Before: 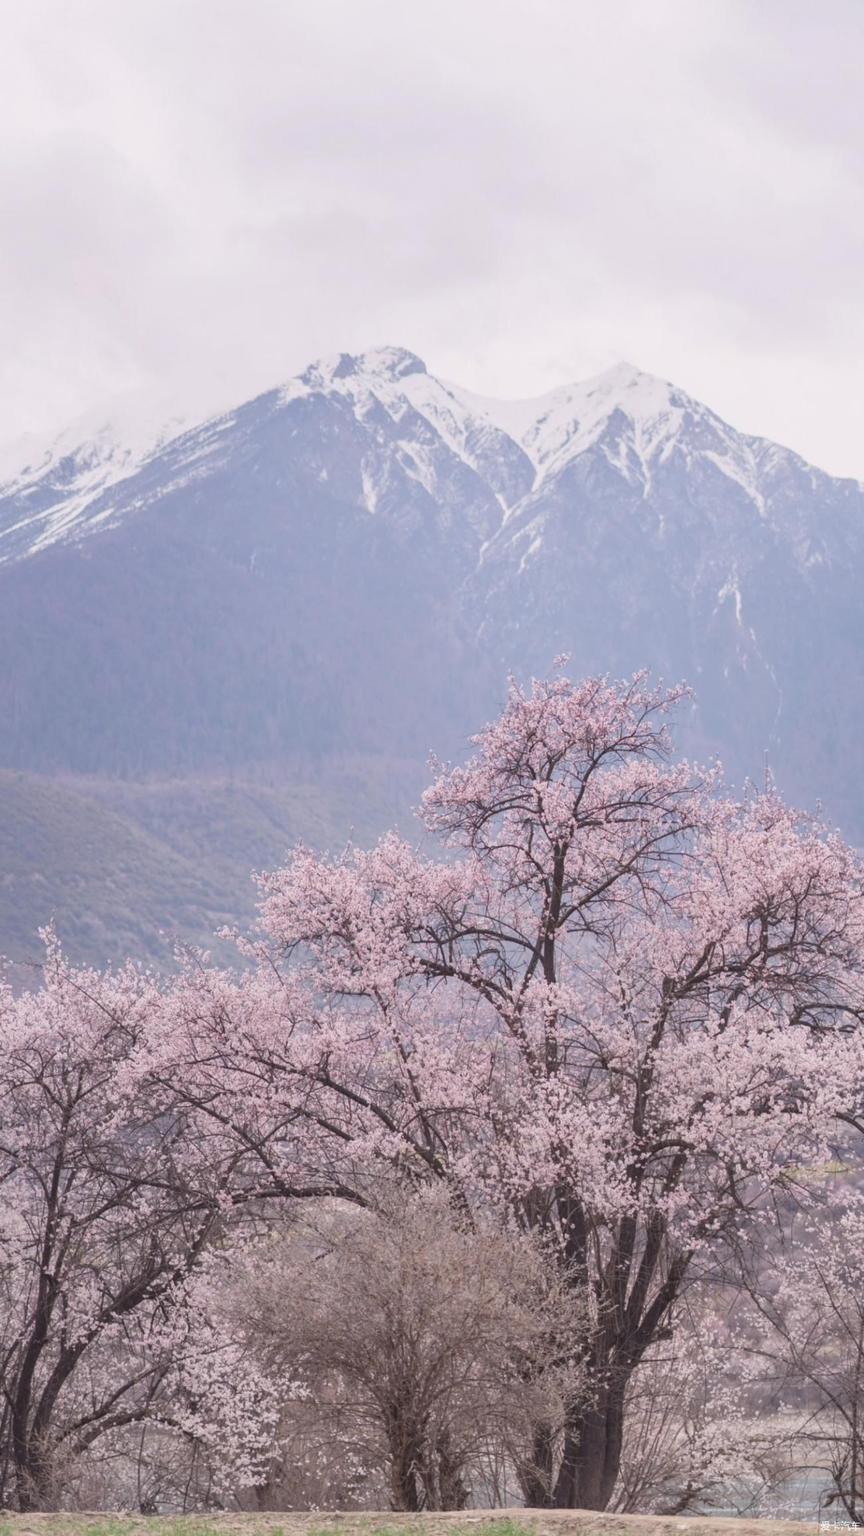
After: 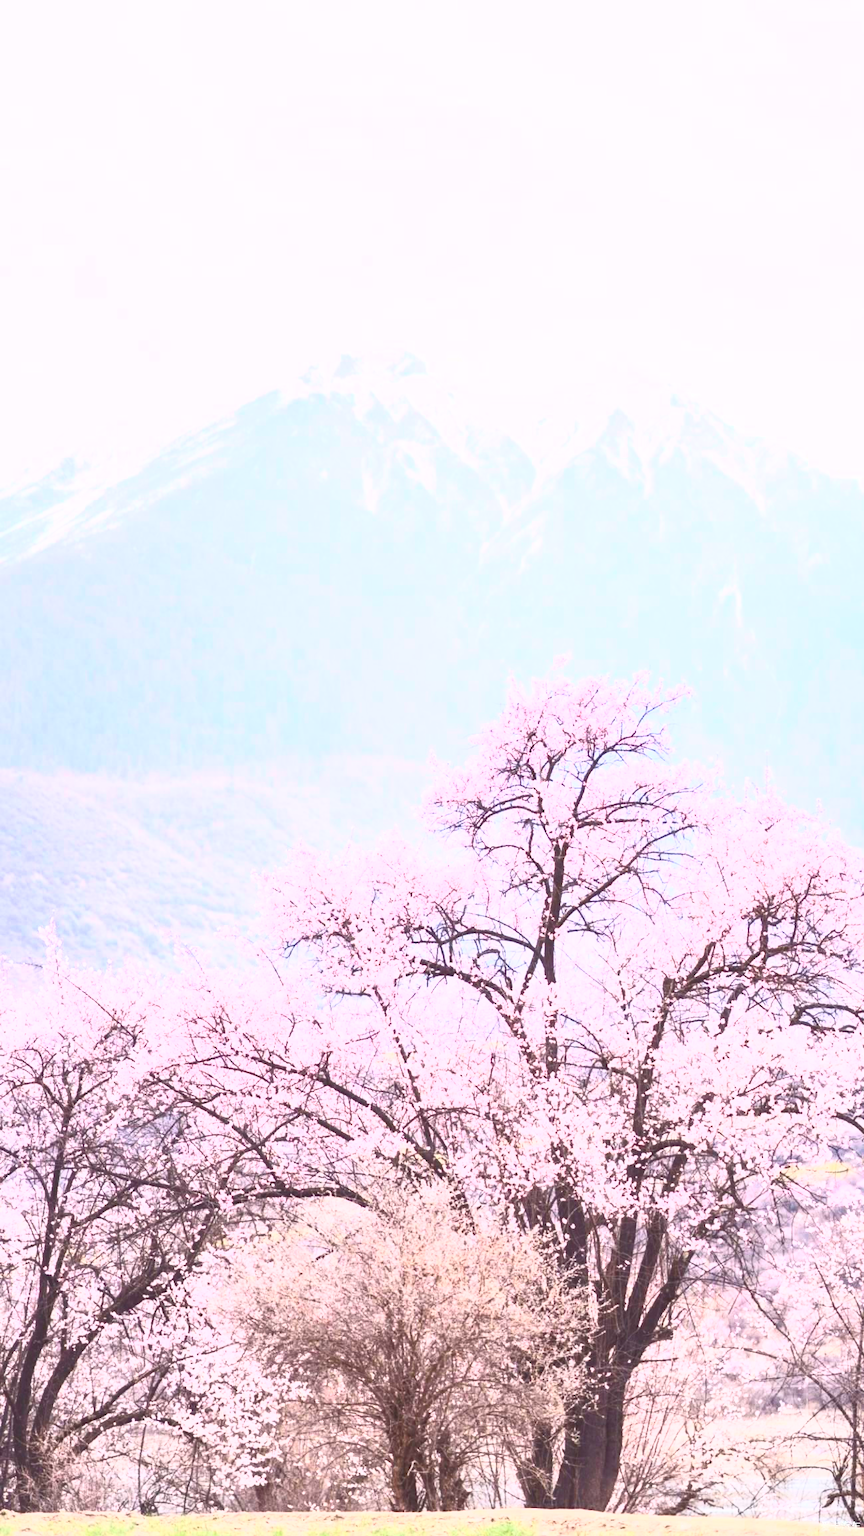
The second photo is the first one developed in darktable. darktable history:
contrast brightness saturation: contrast 0.989, brightness 0.996, saturation 0.99
